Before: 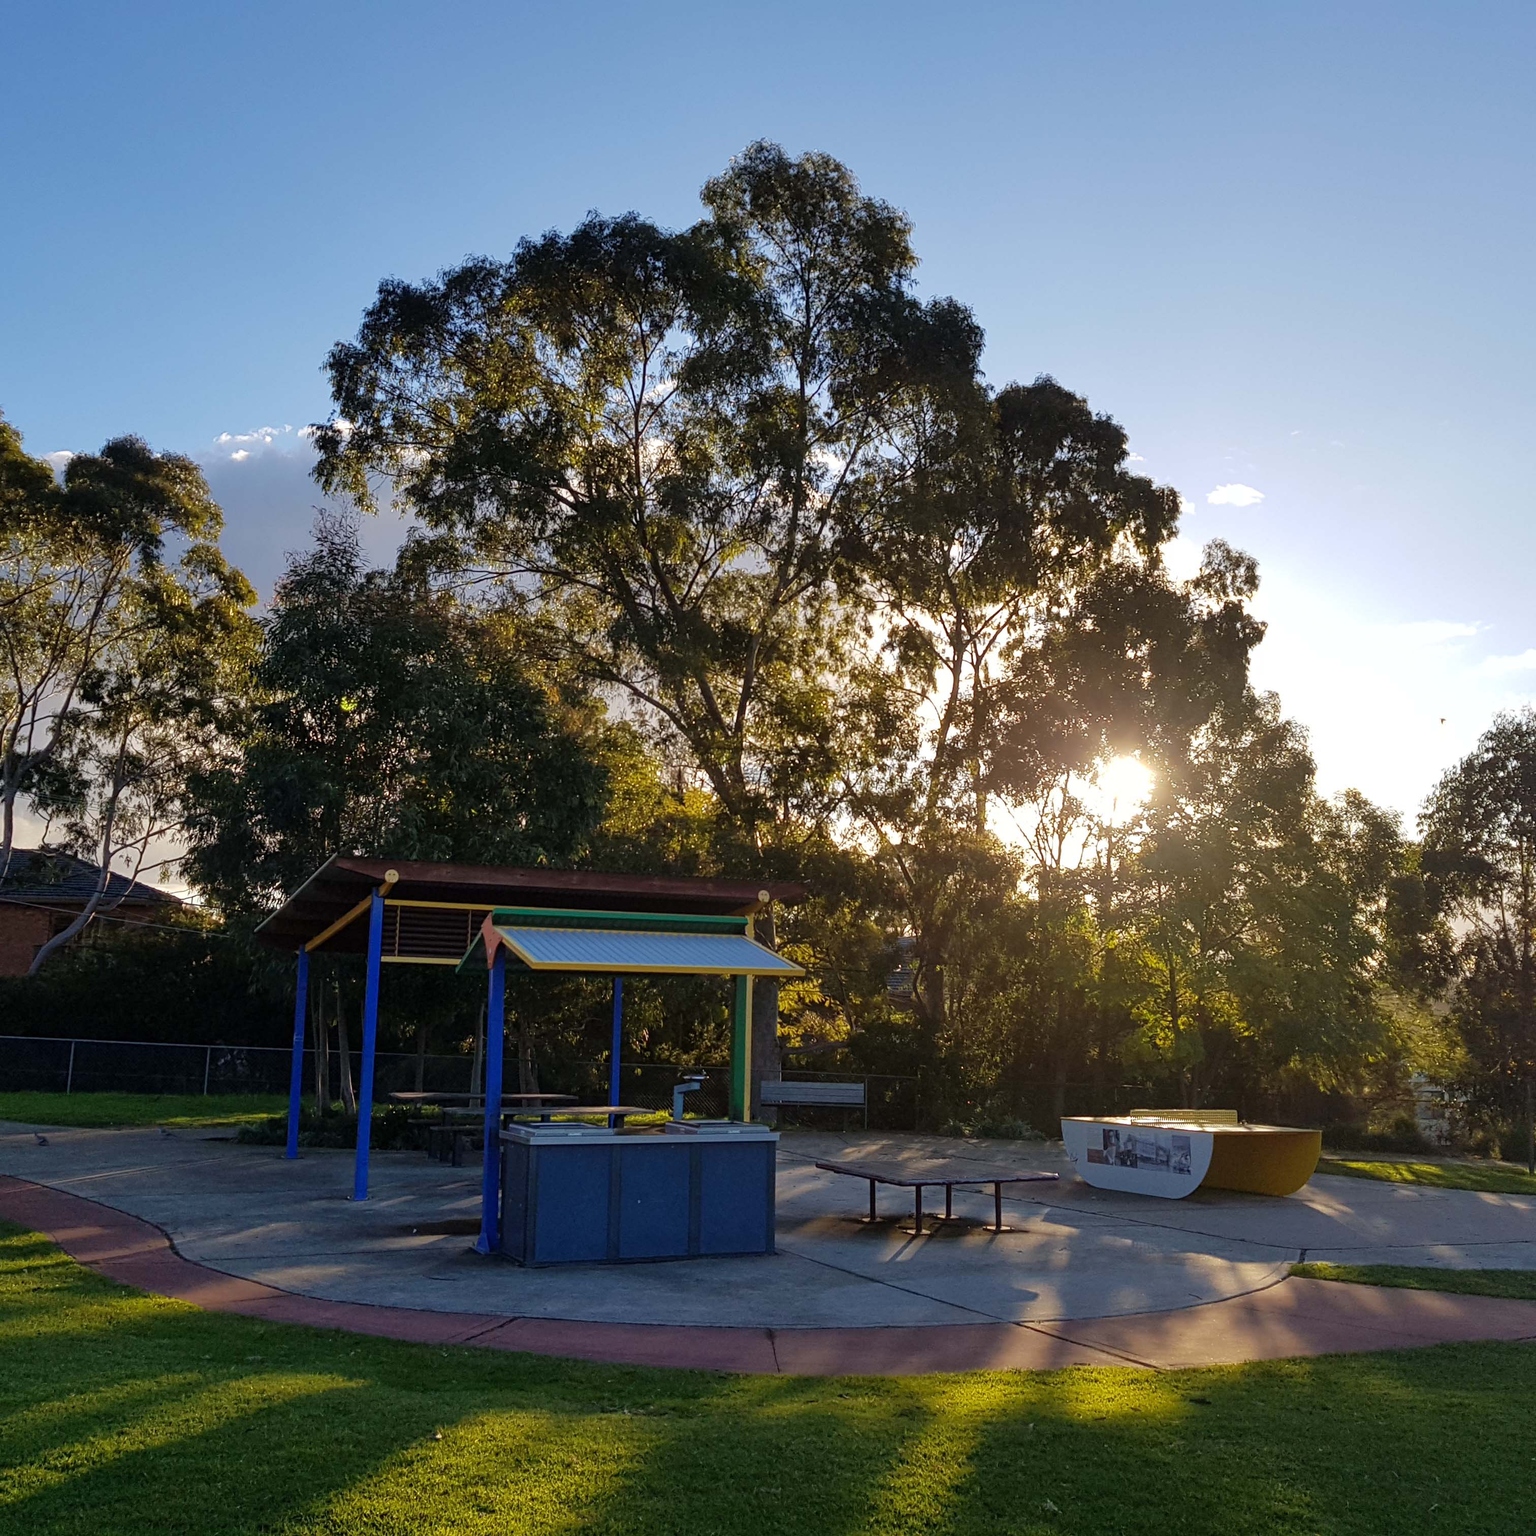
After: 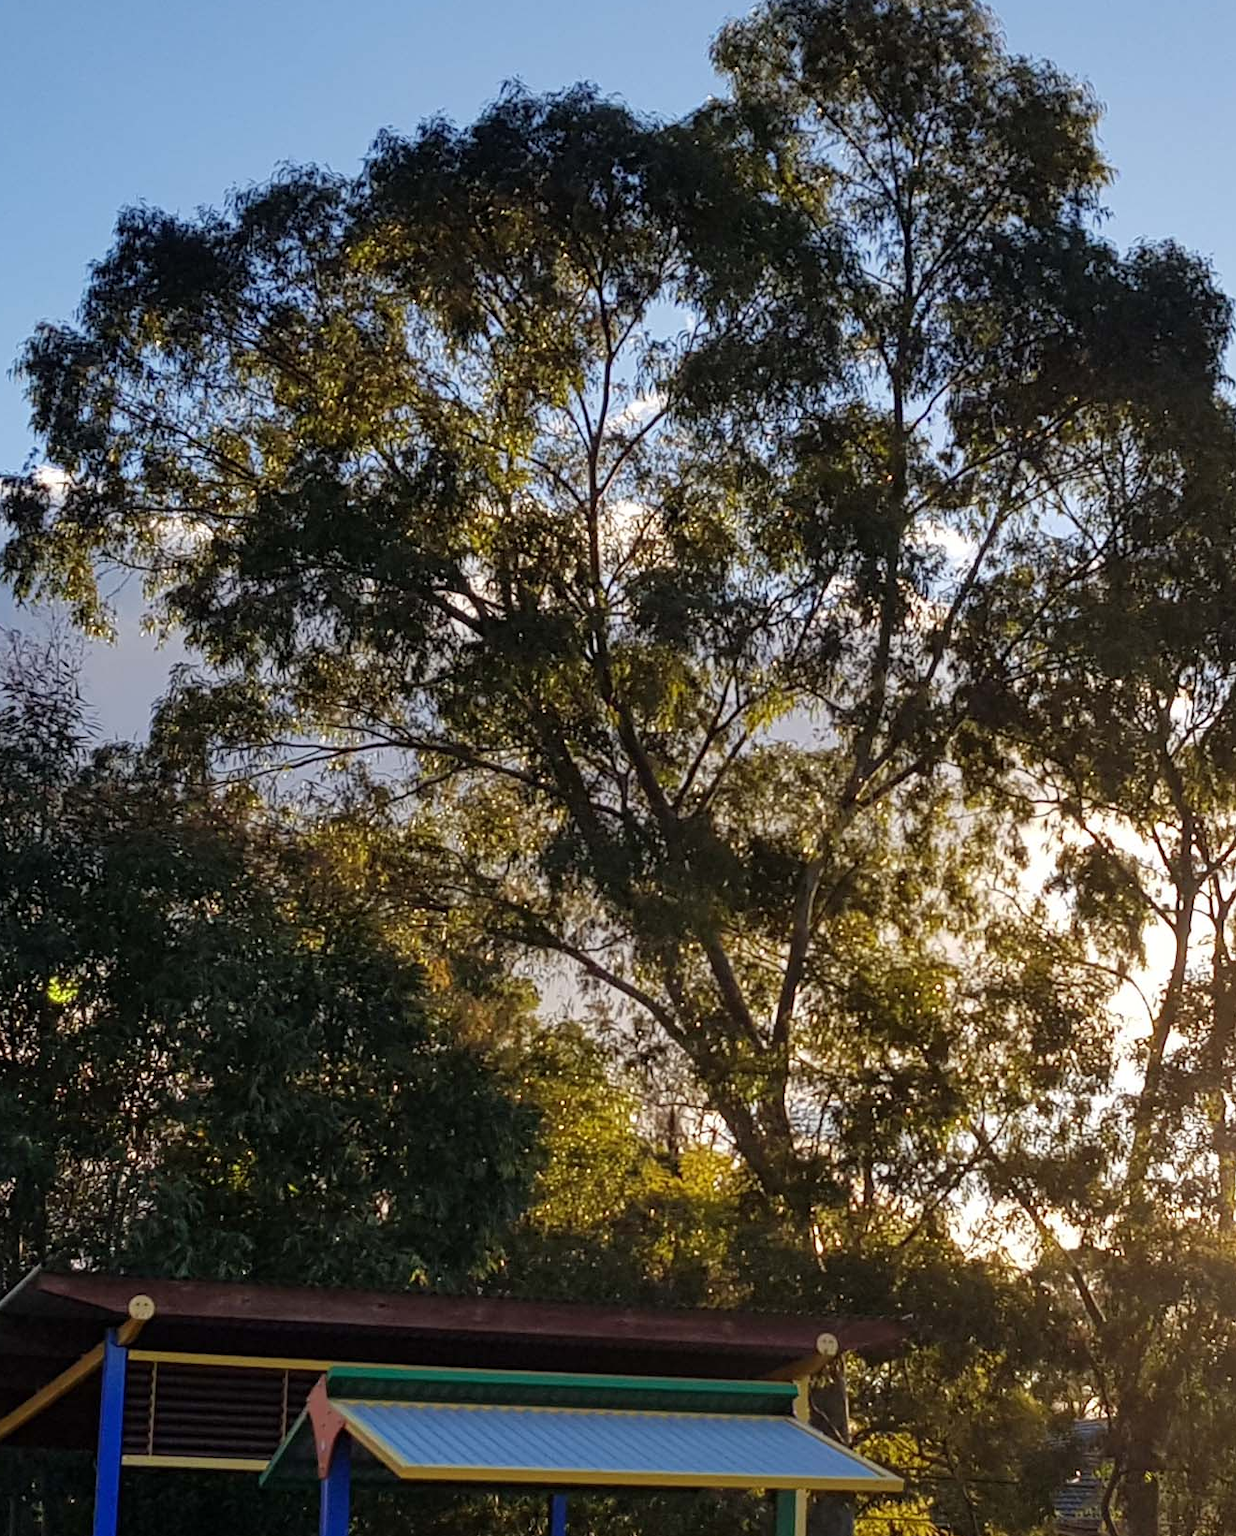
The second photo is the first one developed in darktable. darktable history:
crop: left 20.511%, top 10.859%, right 35.805%, bottom 34.848%
